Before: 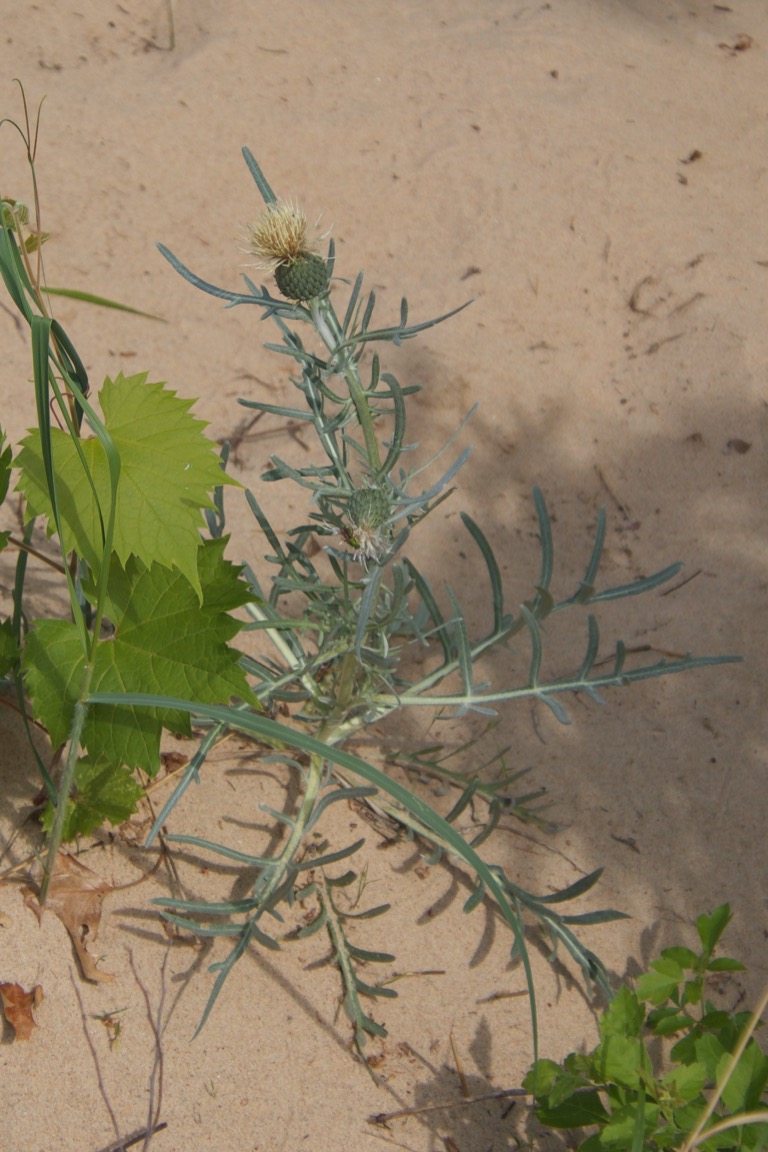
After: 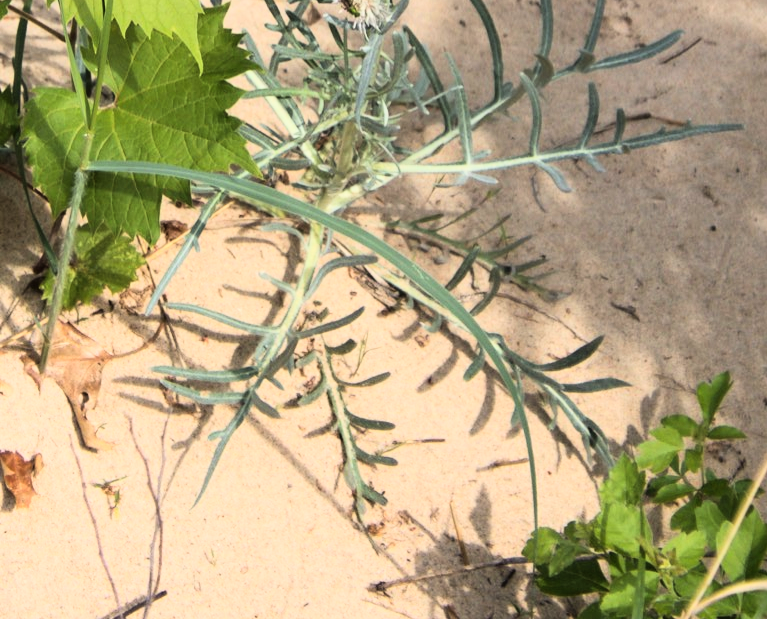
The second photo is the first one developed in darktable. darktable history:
rgb curve: curves: ch0 [(0, 0) (0.21, 0.15) (0.24, 0.21) (0.5, 0.75) (0.75, 0.96) (0.89, 0.99) (1, 1)]; ch1 [(0, 0.02) (0.21, 0.13) (0.25, 0.2) (0.5, 0.67) (0.75, 0.9) (0.89, 0.97) (1, 1)]; ch2 [(0, 0.02) (0.21, 0.13) (0.25, 0.2) (0.5, 0.67) (0.75, 0.9) (0.89, 0.97) (1, 1)], compensate middle gray true
tone equalizer: -8 EV 0.06 EV, smoothing diameter 25%, edges refinement/feathering 10, preserve details guided filter
crop and rotate: top 46.237%
